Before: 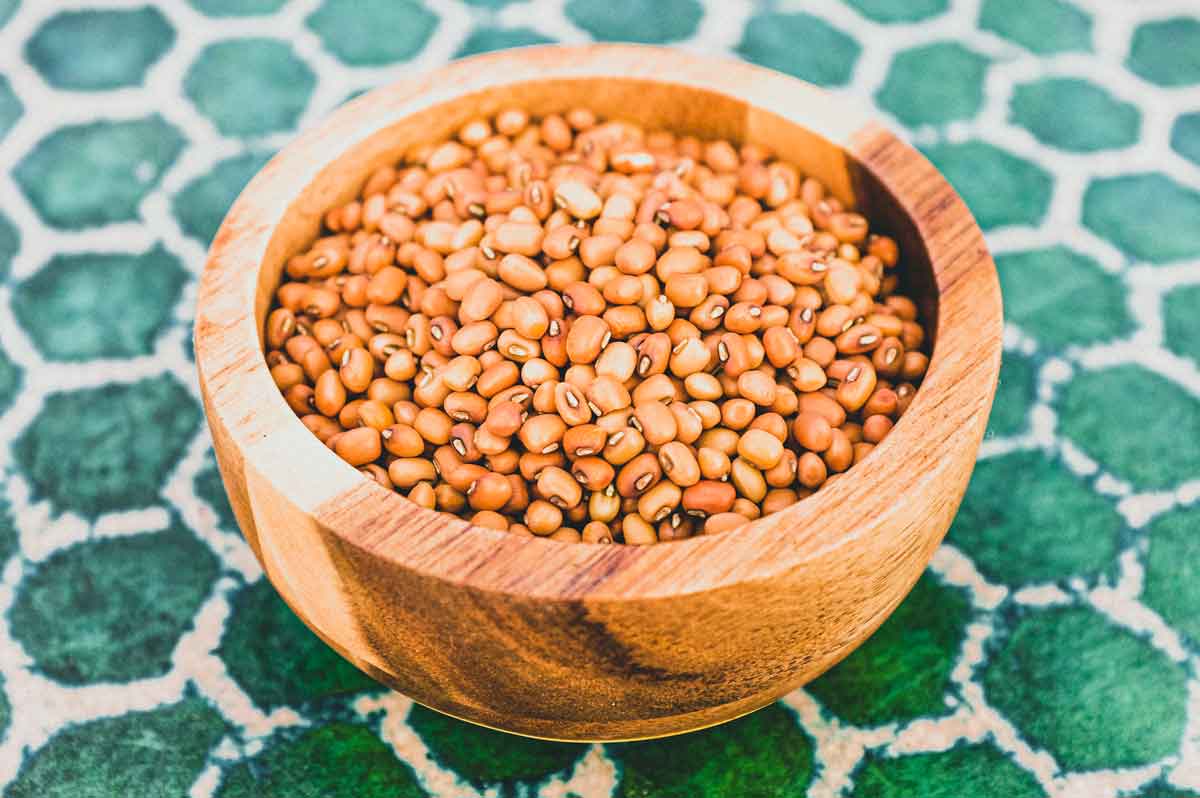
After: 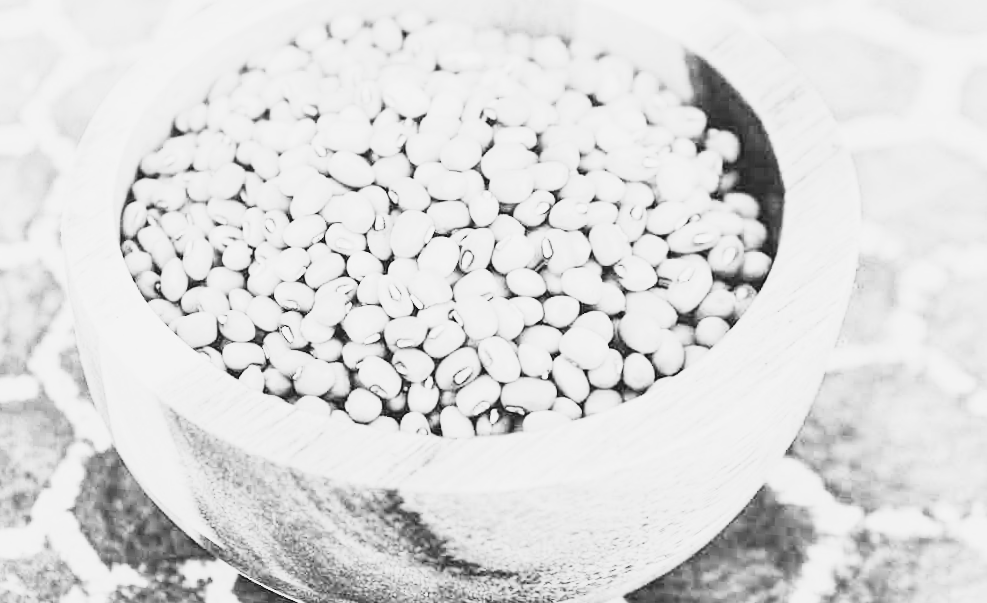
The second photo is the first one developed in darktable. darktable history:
exposure: black level correction 0, exposure 1.45 EV, compensate exposure bias true, compensate highlight preservation false
crop: left 6.446%, top 8.188%, right 9.538%, bottom 3.548%
color balance rgb: perceptual saturation grading › global saturation 25%, global vibrance 20%
contrast brightness saturation: contrast -0.11
color calibration: output gray [0.18, 0.41, 0.41, 0], gray › normalize channels true, illuminant same as pipeline (D50), adaptation XYZ, x 0.346, y 0.359, gamut compression 0
white balance: red 1.029, blue 0.92
rgb curve: curves: ch0 [(0, 0) (0.21, 0.15) (0.24, 0.21) (0.5, 0.75) (0.75, 0.96) (0.89, 0.99) (1, 1)]; ch1 [(0, 0.02) (0.21, 0.13) (0.25, 0.2) (0.5, 0.67) (0.75, 0.9) (0.89, 0.97) (1, 1)]; ch2 [(0, 0.02) (0.21, 0.13) (0.25, 0.2) (0.5, 0.67) (0.75, 0.9) (0.89, 0.97) (1, 1)], compensate middle gray true
rotate and perspective: rotation 1.69°, lens shift (vertical) -0.023, lens shift (horizontal) -0.291, crop left 0.025, crop right 0.988, crop top 0.092, crop bottom 0.842
